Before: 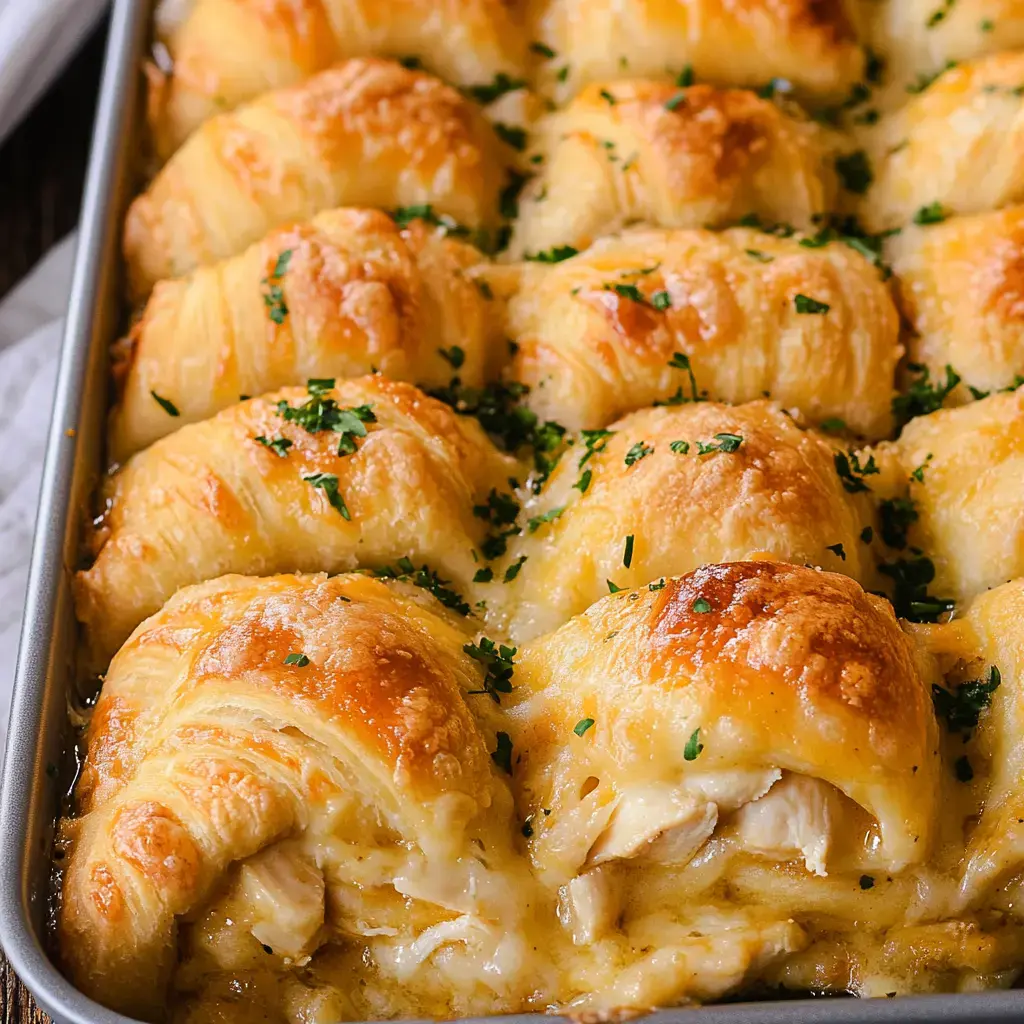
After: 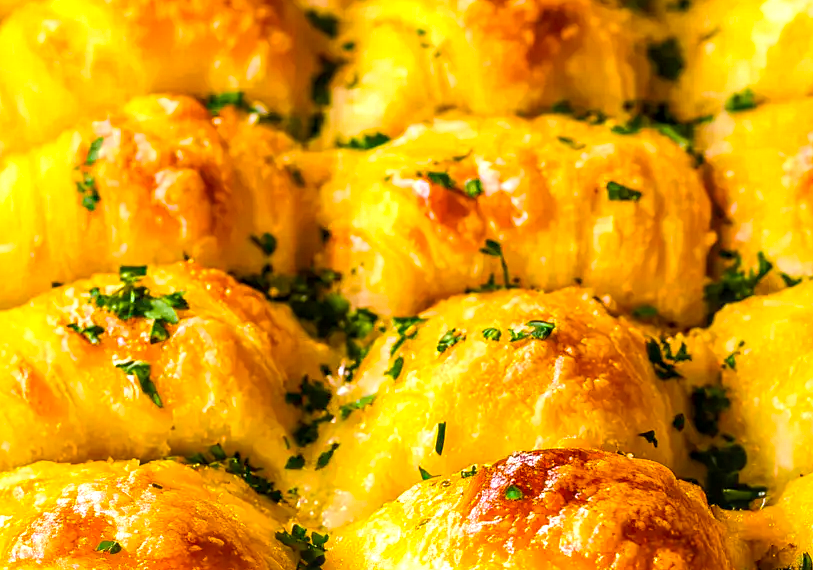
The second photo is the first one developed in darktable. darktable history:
color balance rgb: linear chroma grading › global chroma 25%, perceptual saturation grading › global saturation 50%
exposure: black level correction 0.001, exposure 0.675 EV, compensate highlight preservation false
crop: left 18.38%, top 11.092%, right 2.134%, bottom 33.217%
local contrast: on, module defaults
